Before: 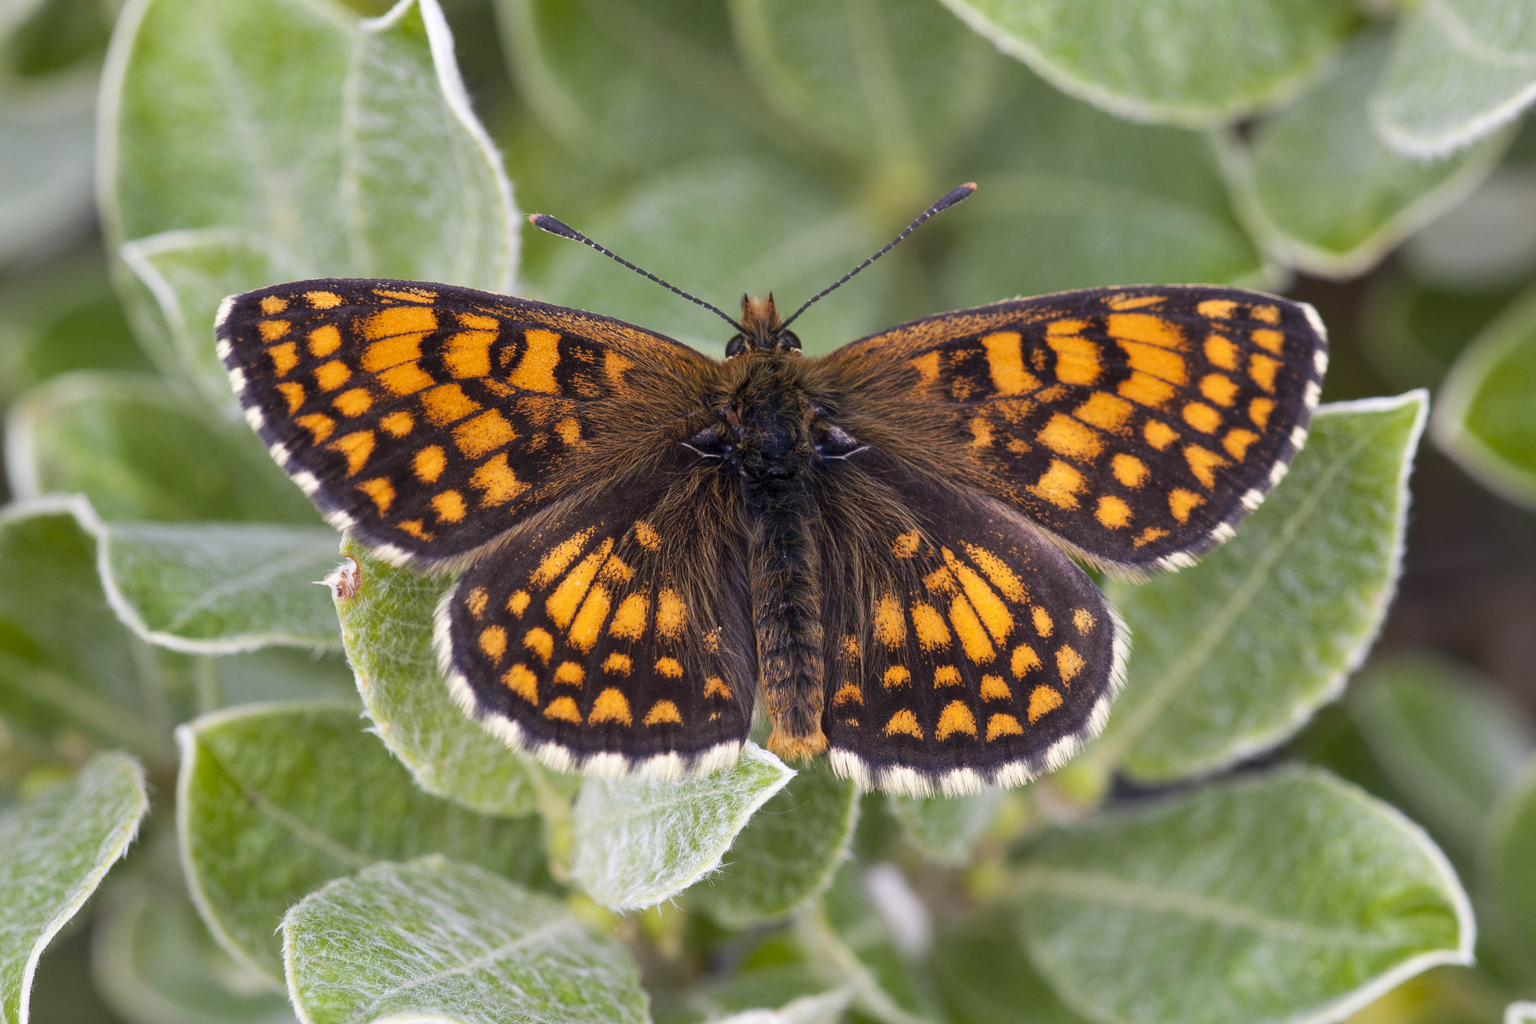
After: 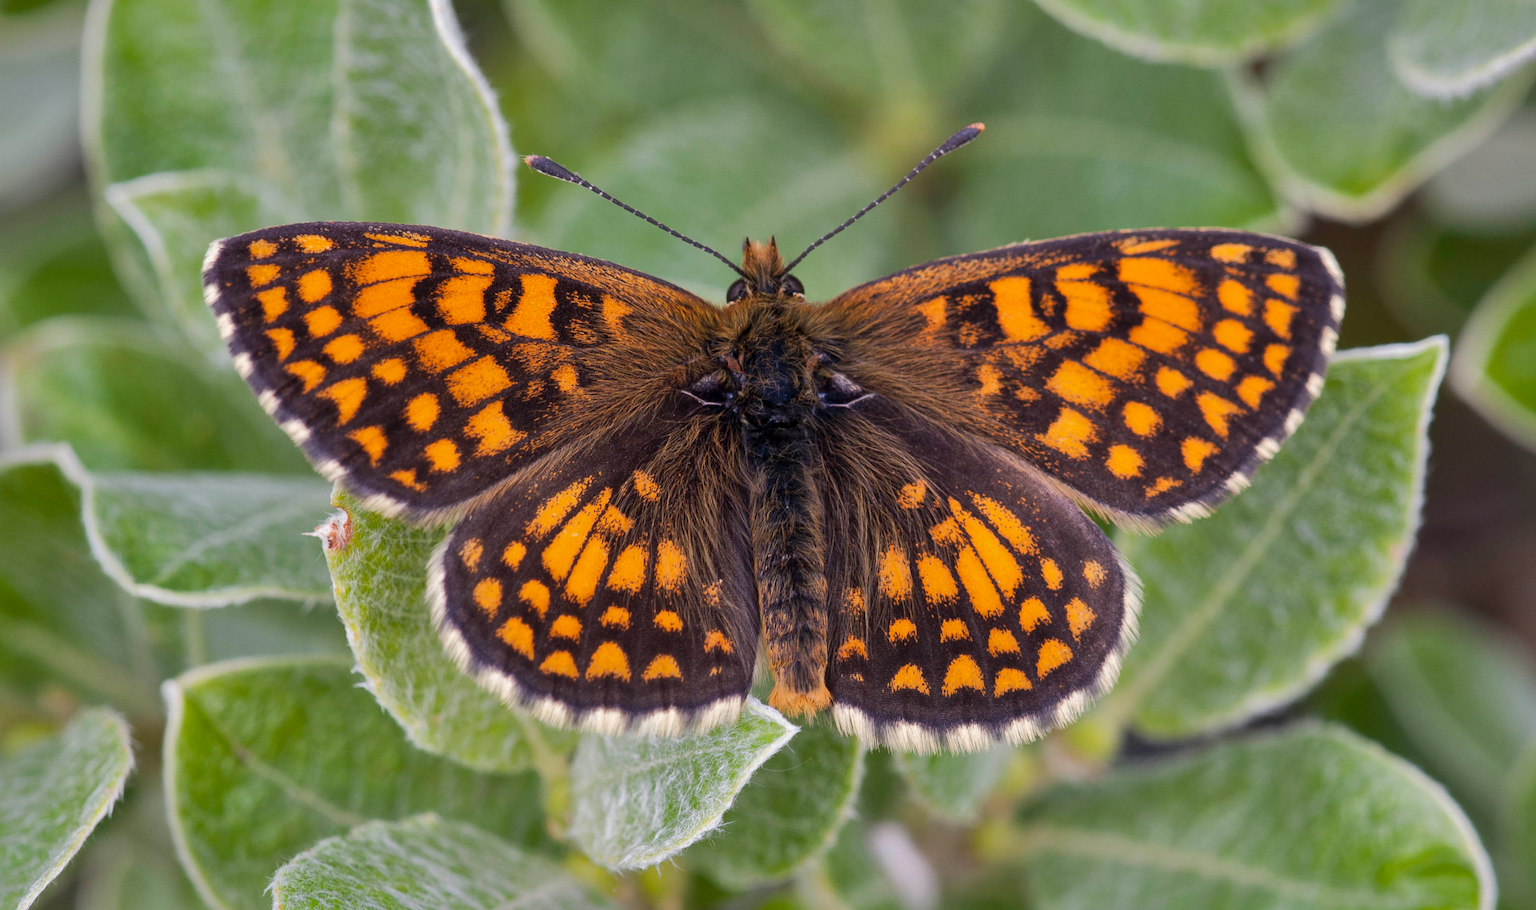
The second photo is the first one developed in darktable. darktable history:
shadows and highlights: shadows 25.6, highlights -71.06
crop: left 1.172%, top 6.126%, right 1.399%, bottom 7.178%
